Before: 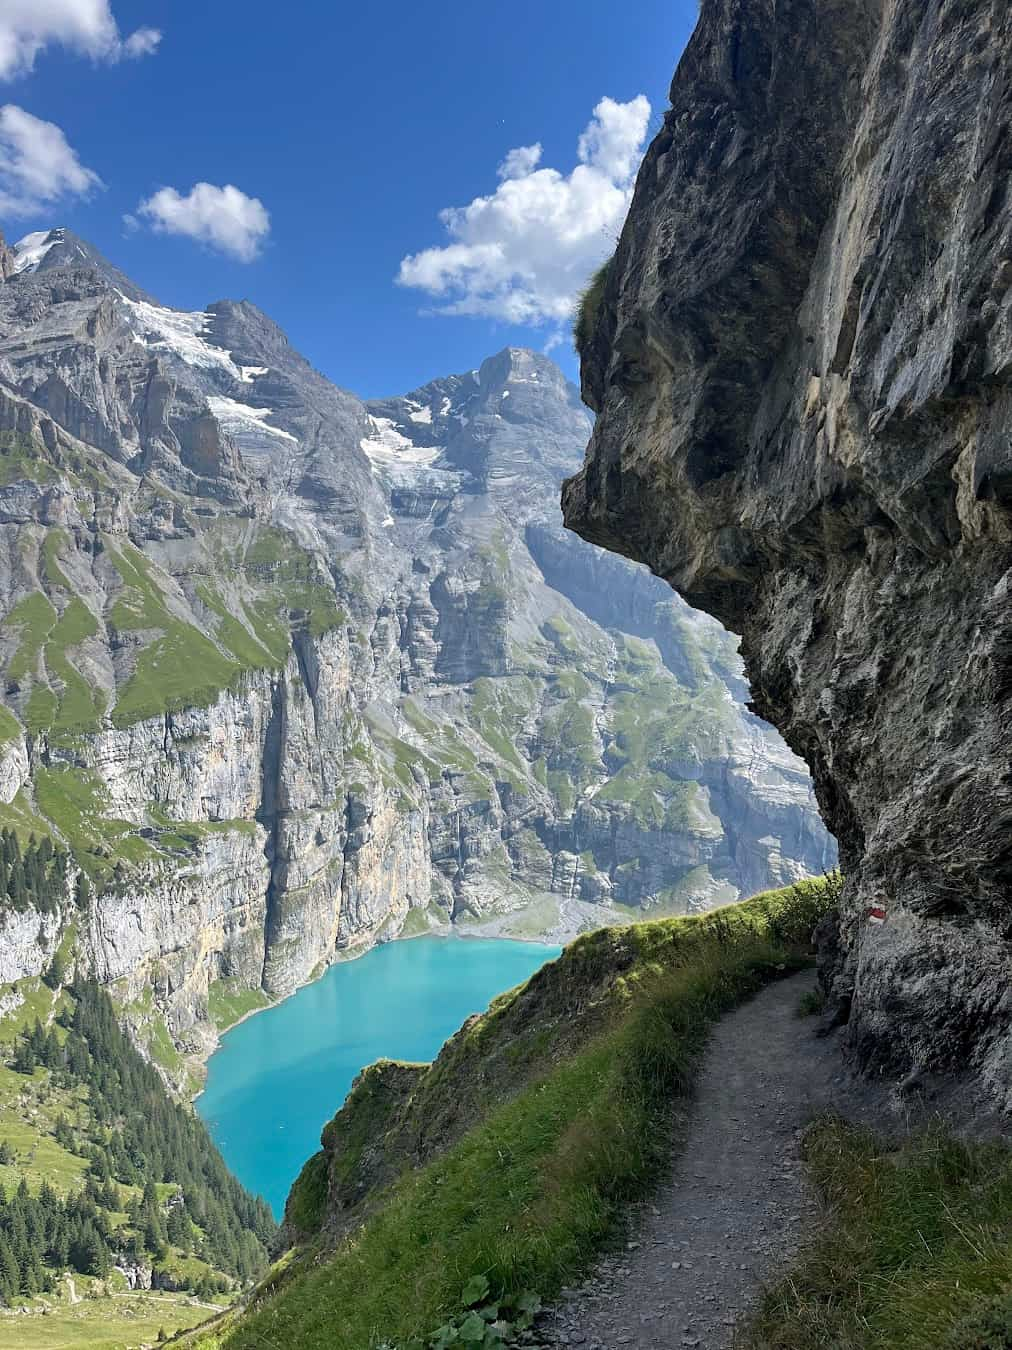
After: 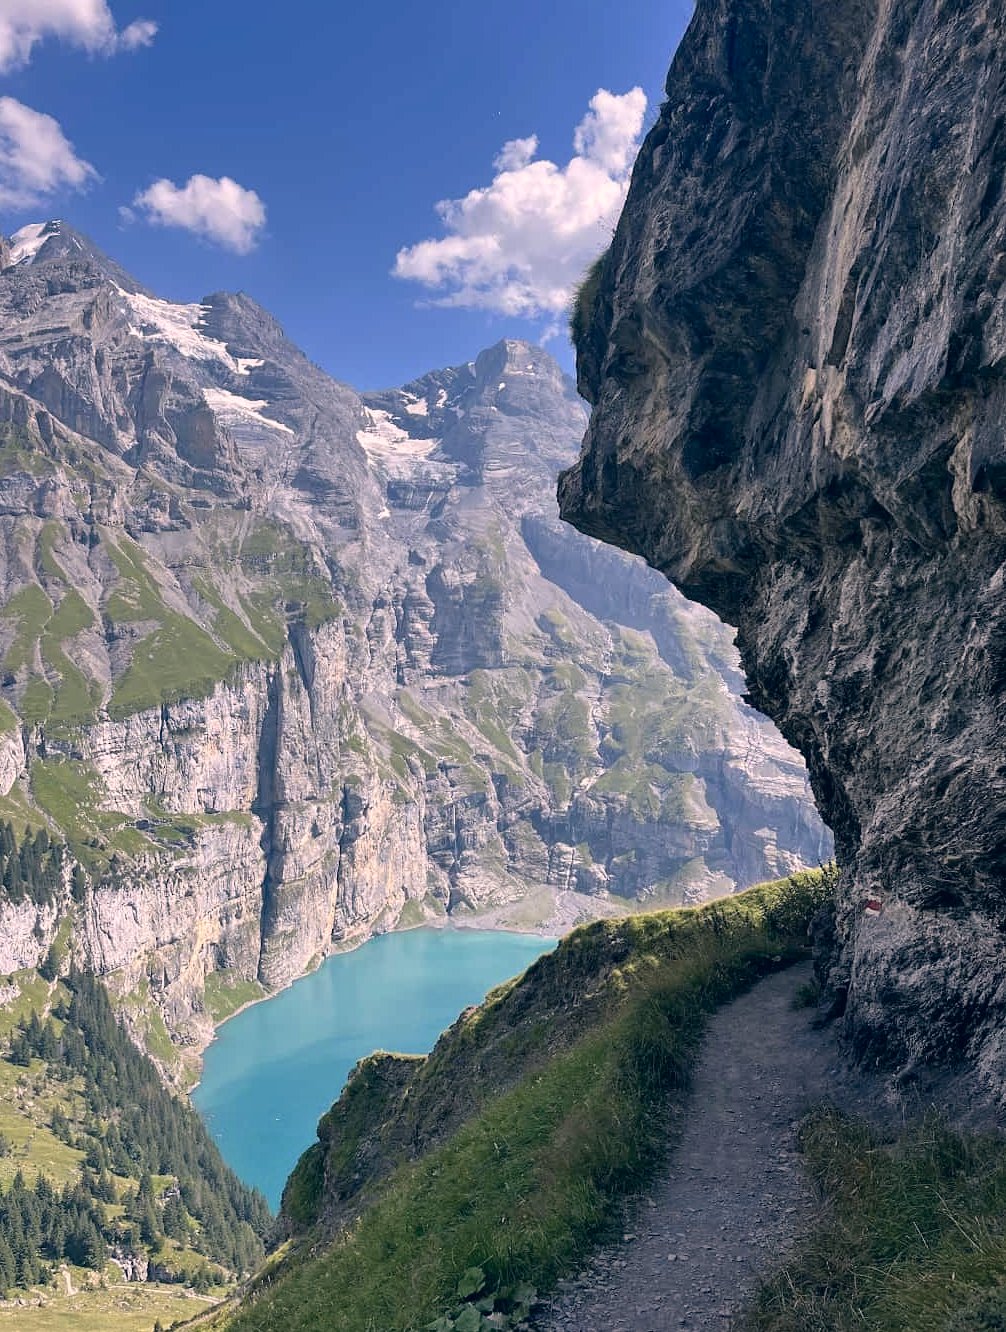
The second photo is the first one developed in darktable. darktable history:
crop: left 0.414%, top 0.605%, right 0.15%, bottom 0.703%
color correction: highlights a* 14.36, highlights b* 5.69, shadows a* -5.89, shadows b* -15.37, saturation 0.851
